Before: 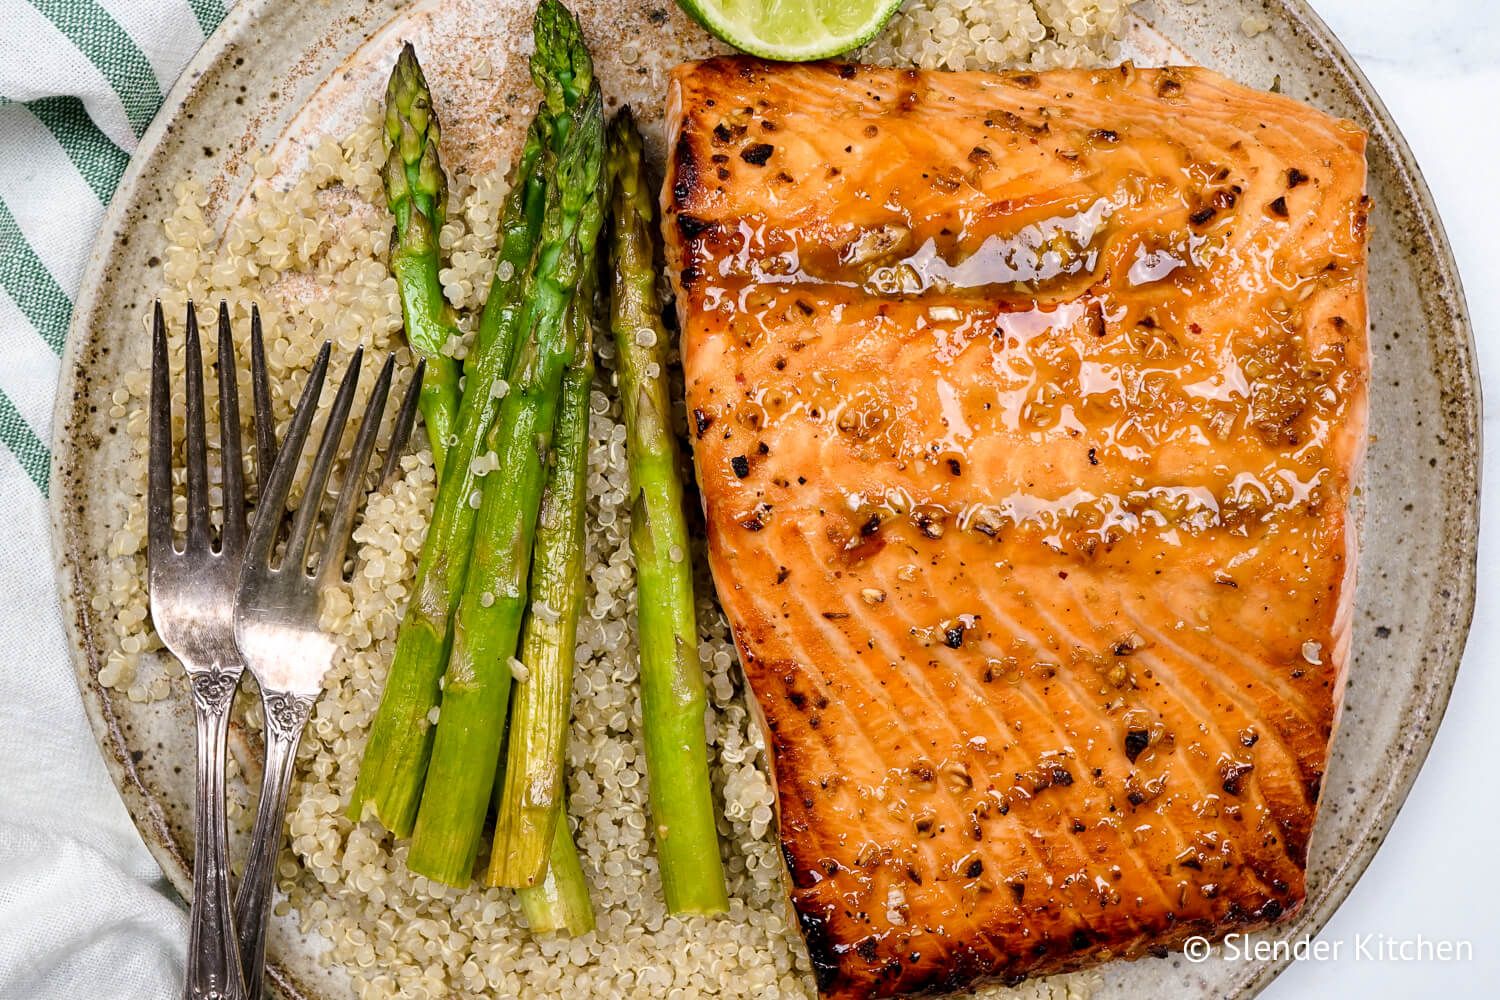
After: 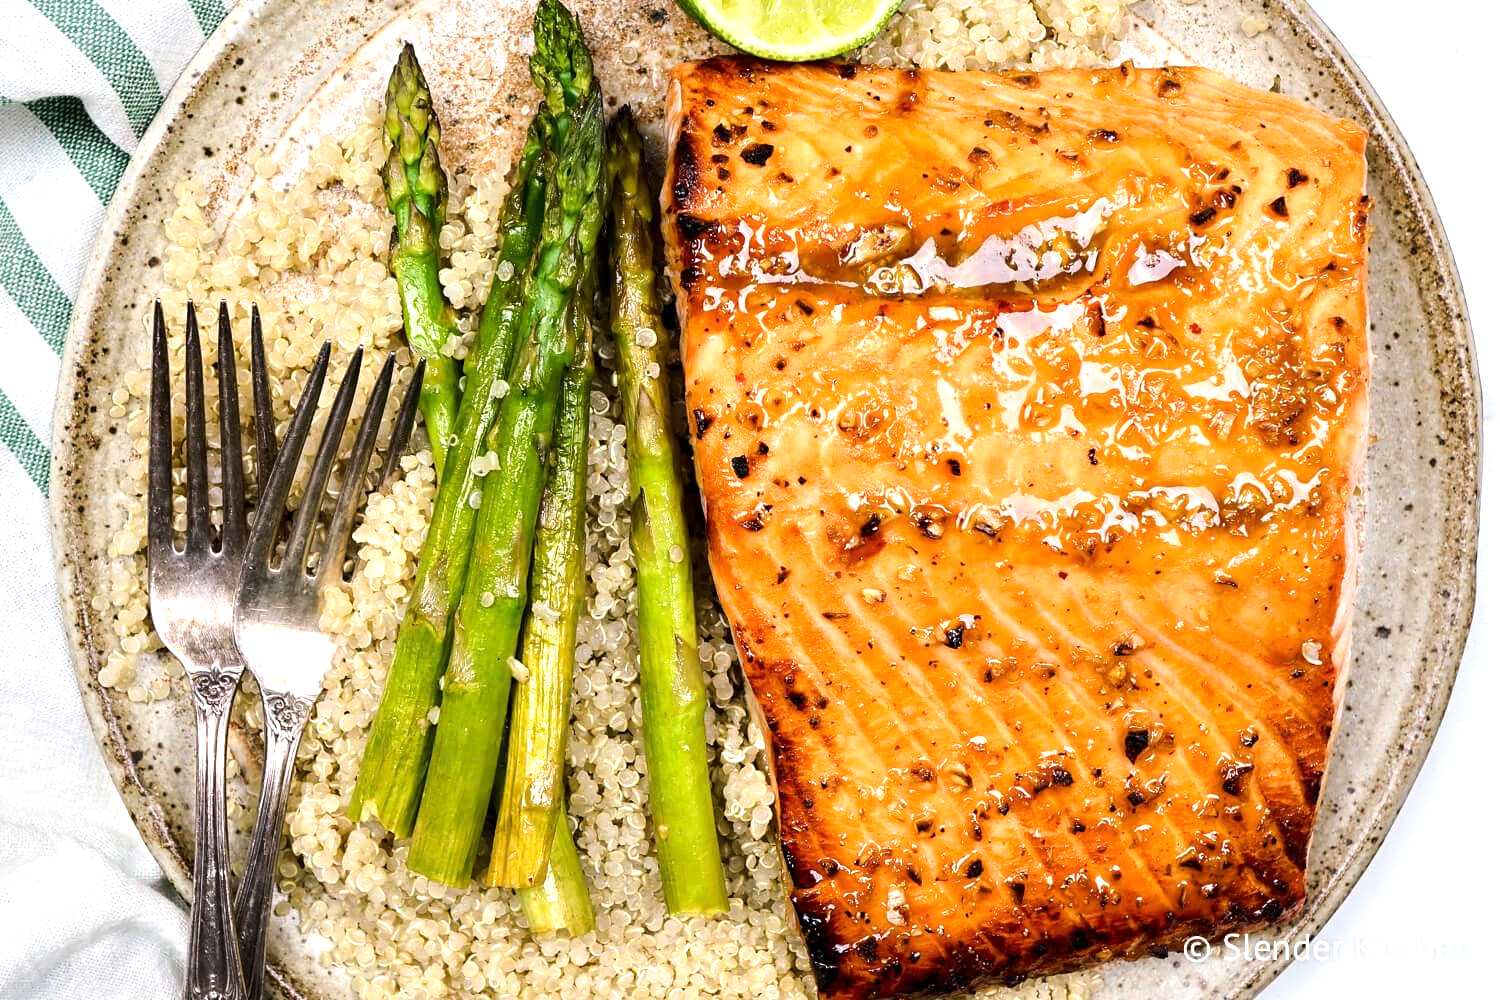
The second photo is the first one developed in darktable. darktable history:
tone equalizer: -8 EV 0.001 EV, -7 EV -0.002 EV, -6 EV 0.001 EV, -5 EV -0.027 EV, -4 EV -0.094 EV, -3 EV -0.167 EV, -2 EV 0.269 EV, -1 EV 0.702 EV, +0 EV 0.463 EV
